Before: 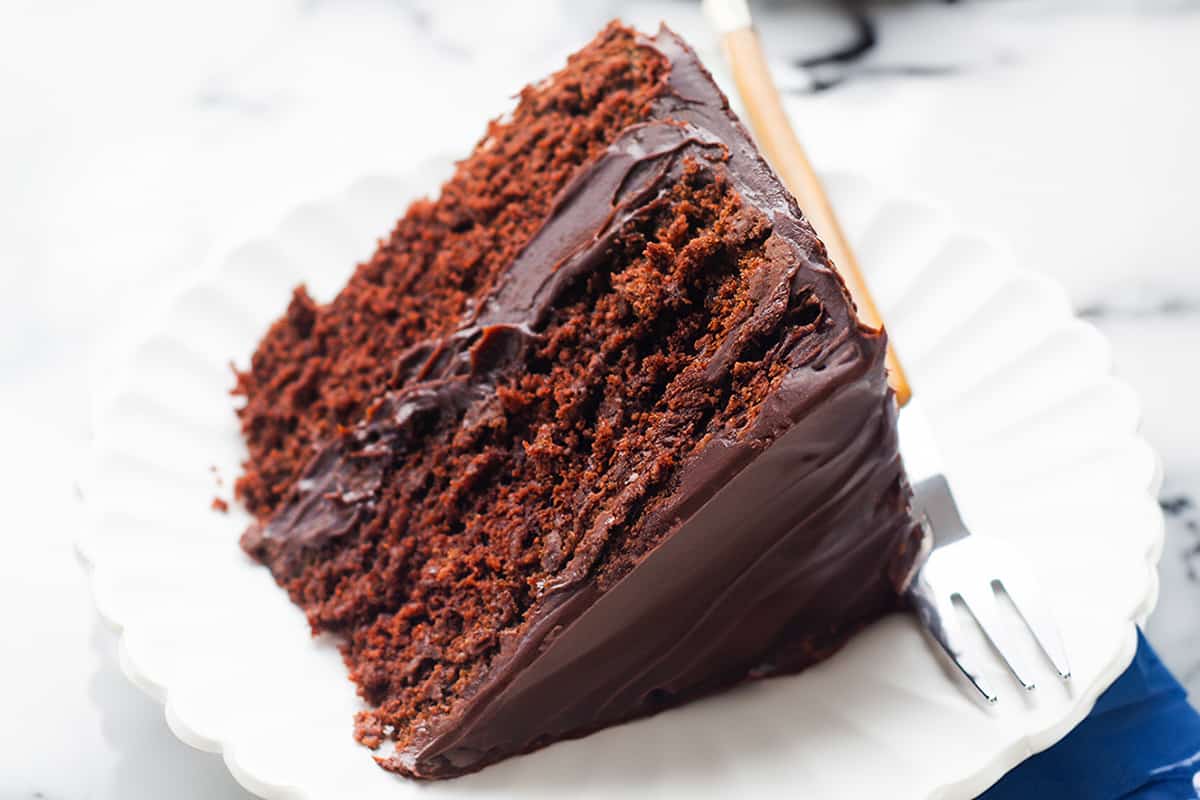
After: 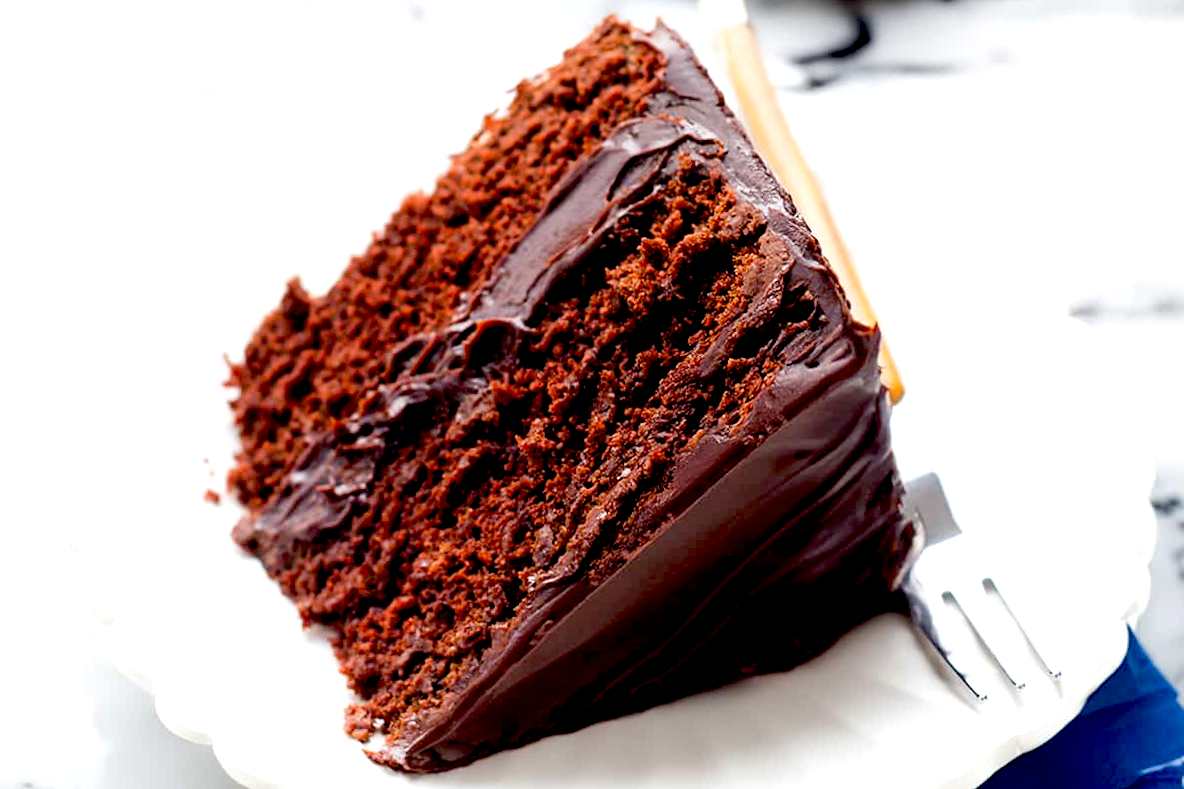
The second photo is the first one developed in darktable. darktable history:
exposure: black level correction 0.031, exposure 0.304 EV, compensate highlight preservation false
crop and rotate: angle -0.5°
